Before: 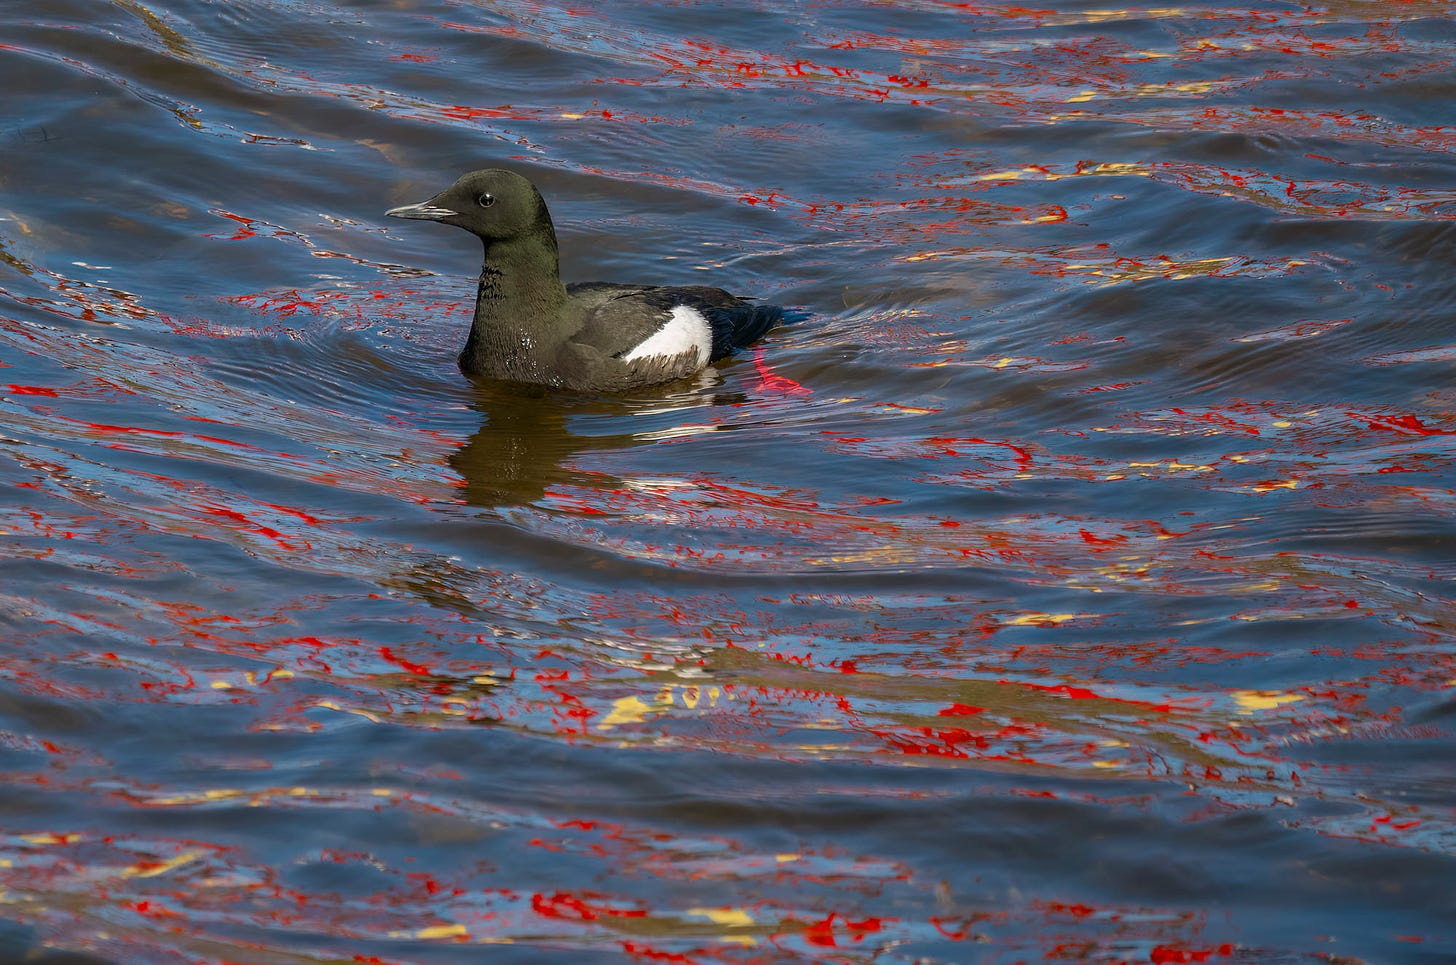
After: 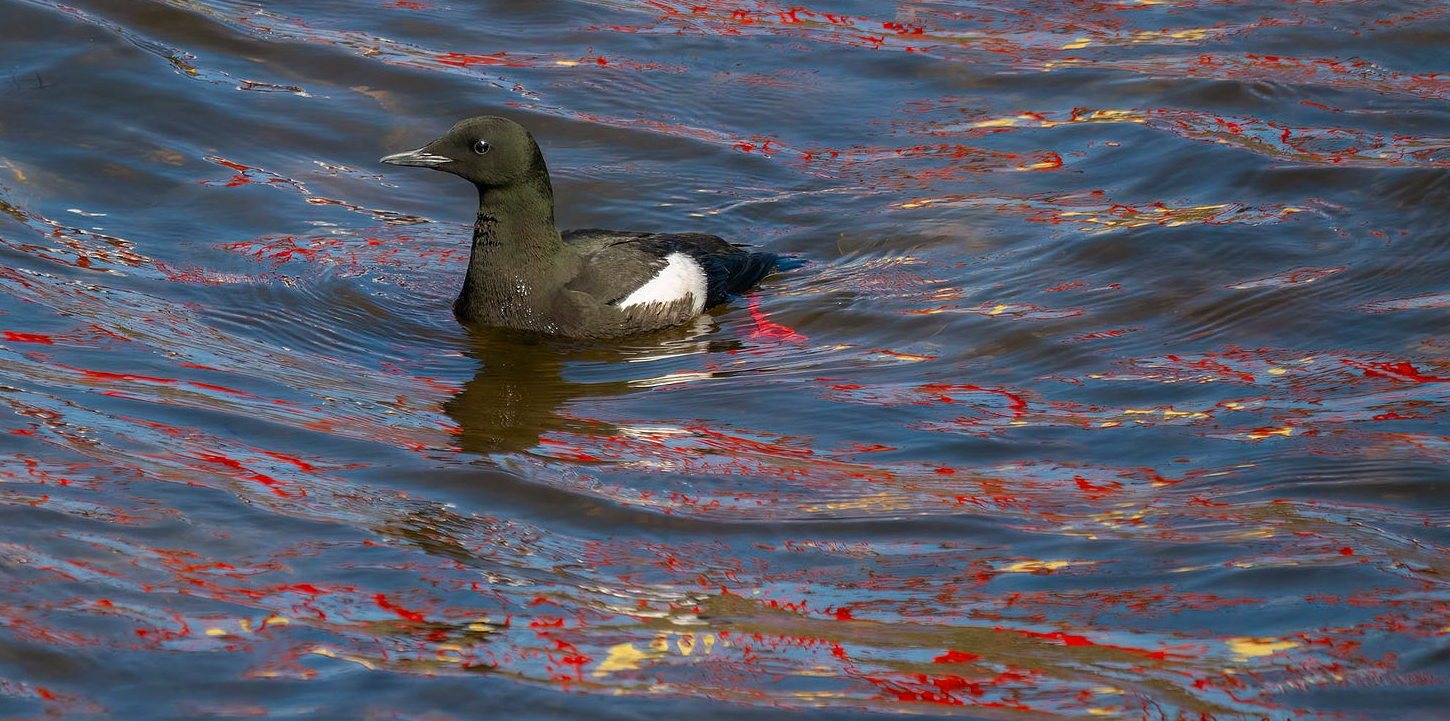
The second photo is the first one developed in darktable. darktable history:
crop: left 0.345%, top 5.497%, bottom 19.746%
shadows and highlights: shadows 0.105, highlights 40.84
